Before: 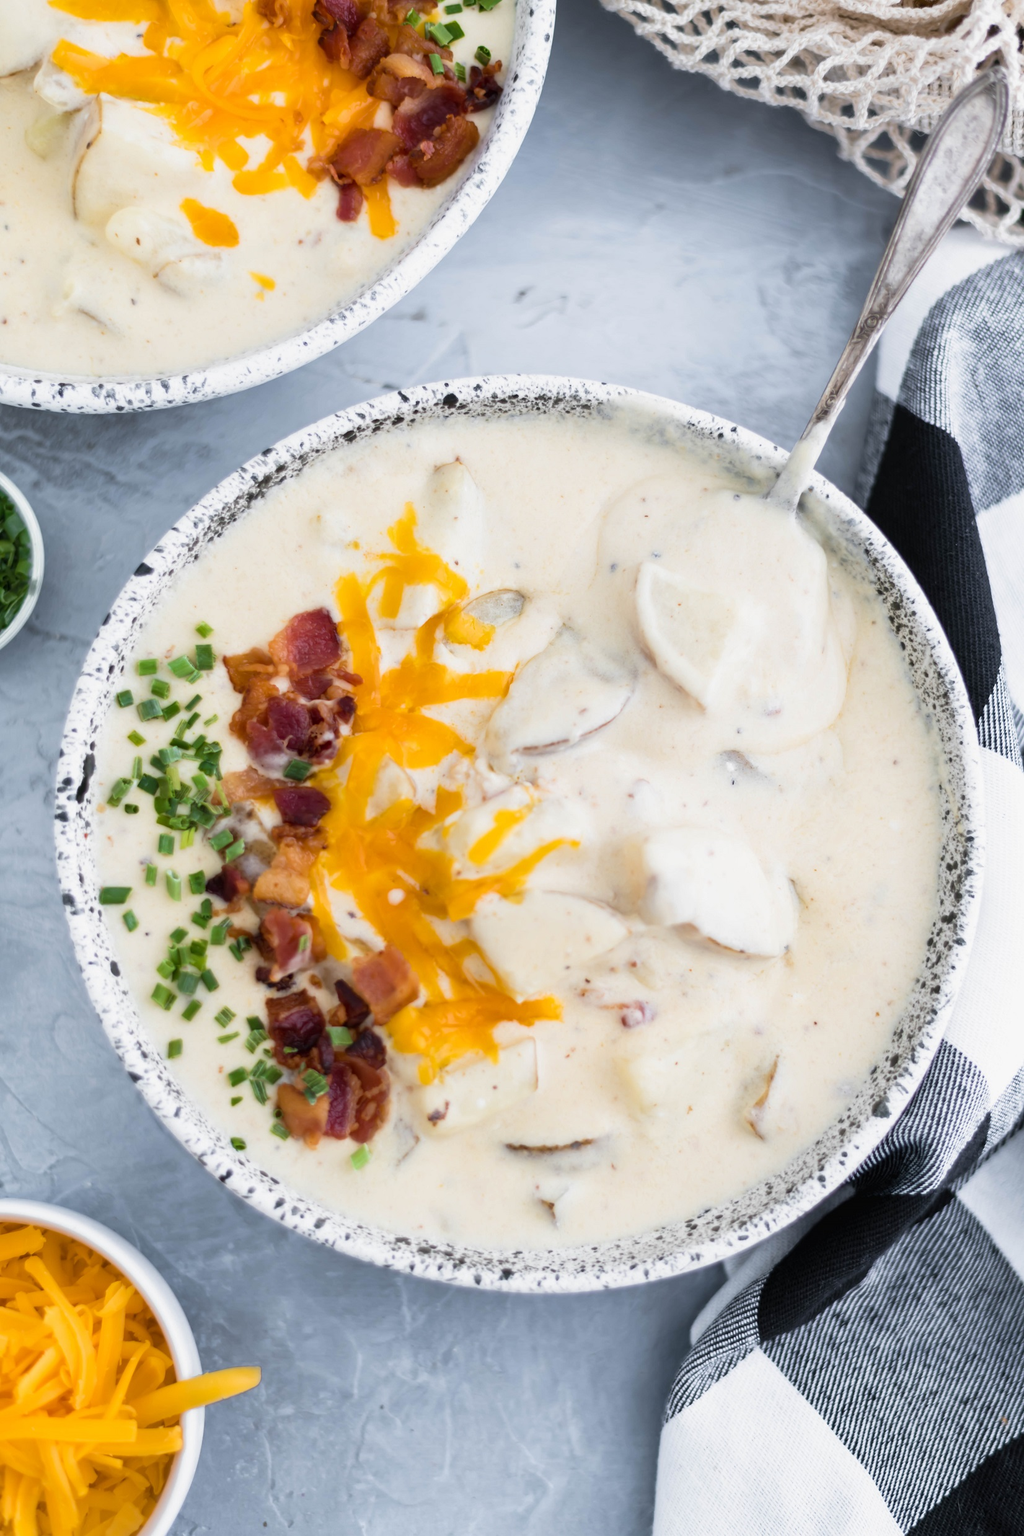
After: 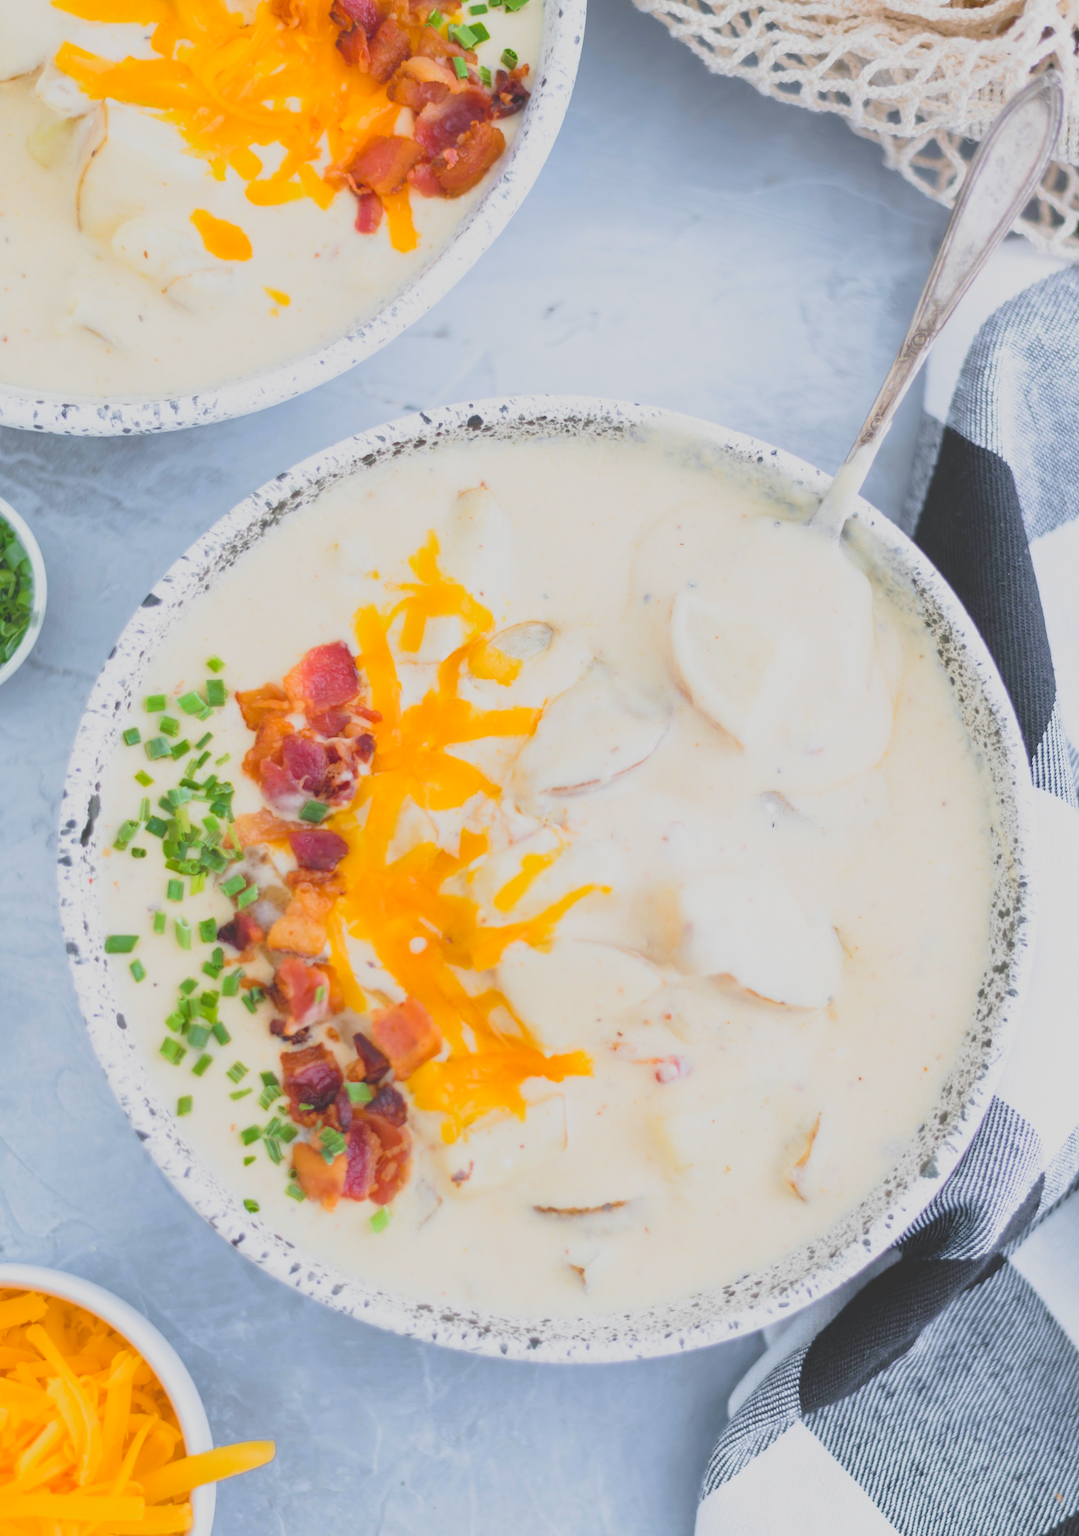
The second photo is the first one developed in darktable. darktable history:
crop and rotate: top 0%, bottom 5.097%
contrast brightness saturation: contrast -0.28
levels: levels [0.093, 0.434, 0.988]
sigmoid: contrast 1.22, skew 0.65
